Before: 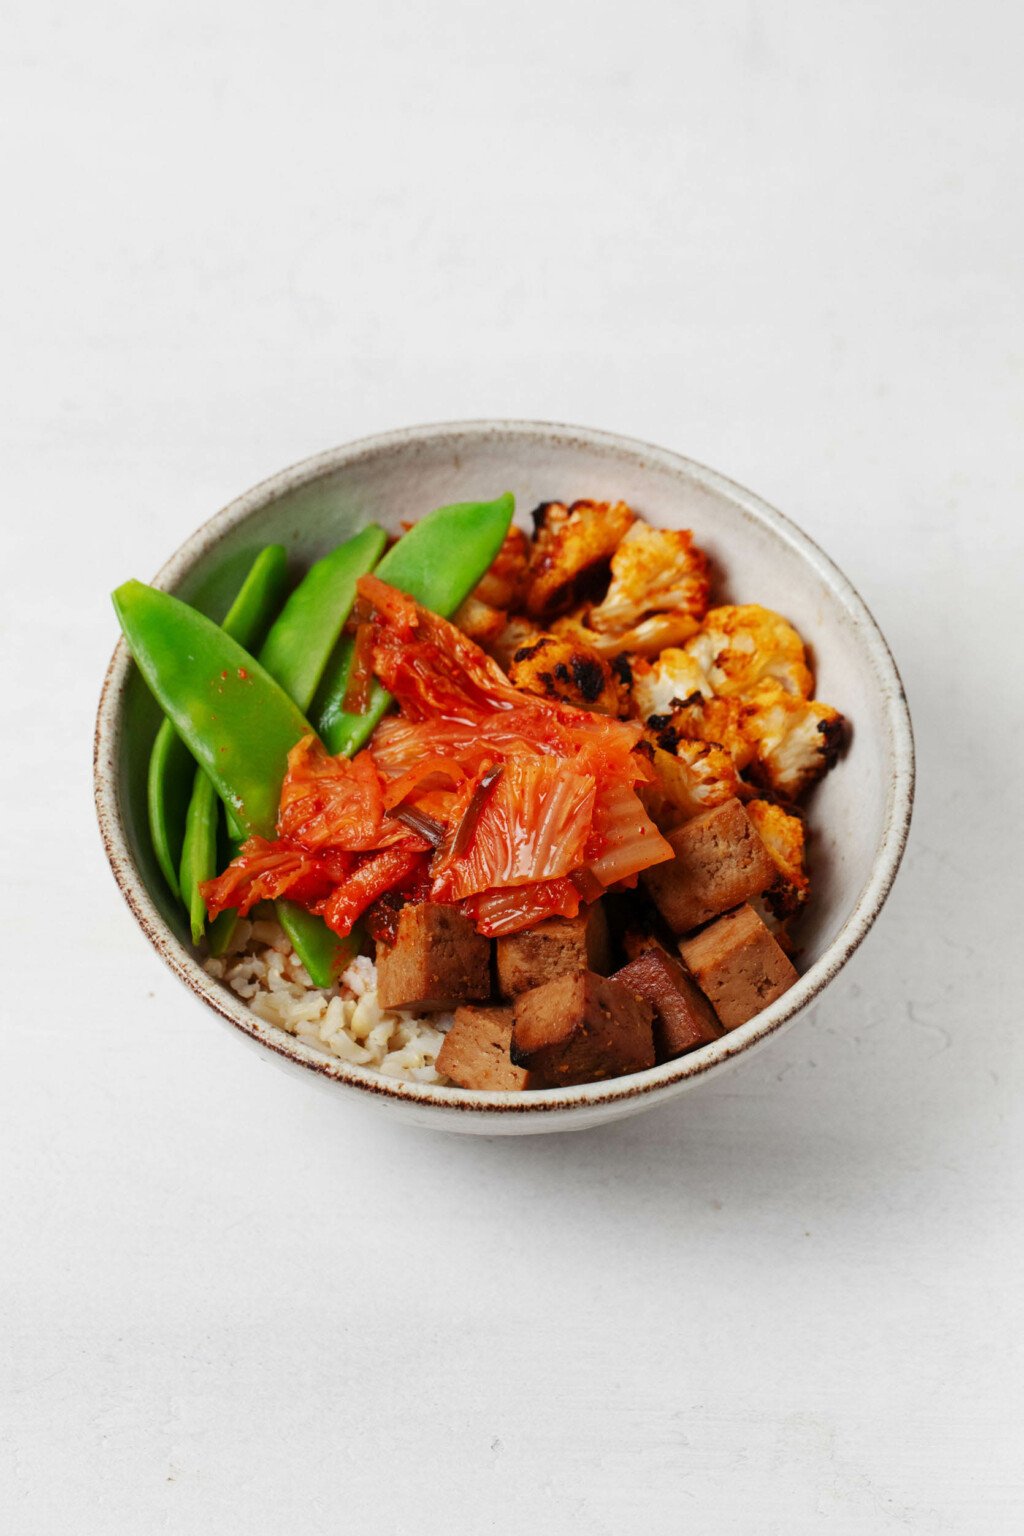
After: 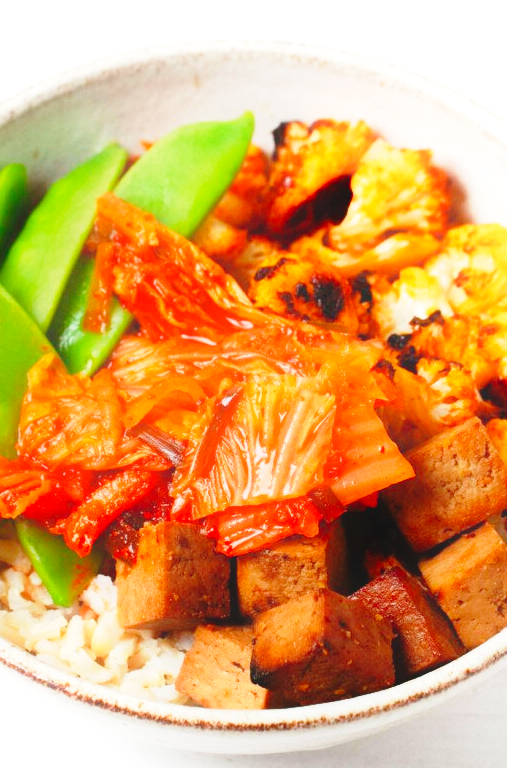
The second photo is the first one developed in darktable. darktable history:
exposure: black level correction 0, exposure 0.697 EV, compensate exposure bias true, compensate highlight preservation false
crop: left 25.426%, top 24.842%, right 25.048%, bottom 25.104%
contrast equalizer: y [[0.601, 0.6, 0.598, 0.598, 0.6, 0.601], [0.5 ×6], [0.5 ×6], [0 ×6], [0 ×6]], mix -0.984
base curve: curves: ch0 [(0, 0) (0.028, 0.03) (0.121, 0.232) (0.46, 0.748) (0.859, 0.968) (1, 1)], preserve colors none
